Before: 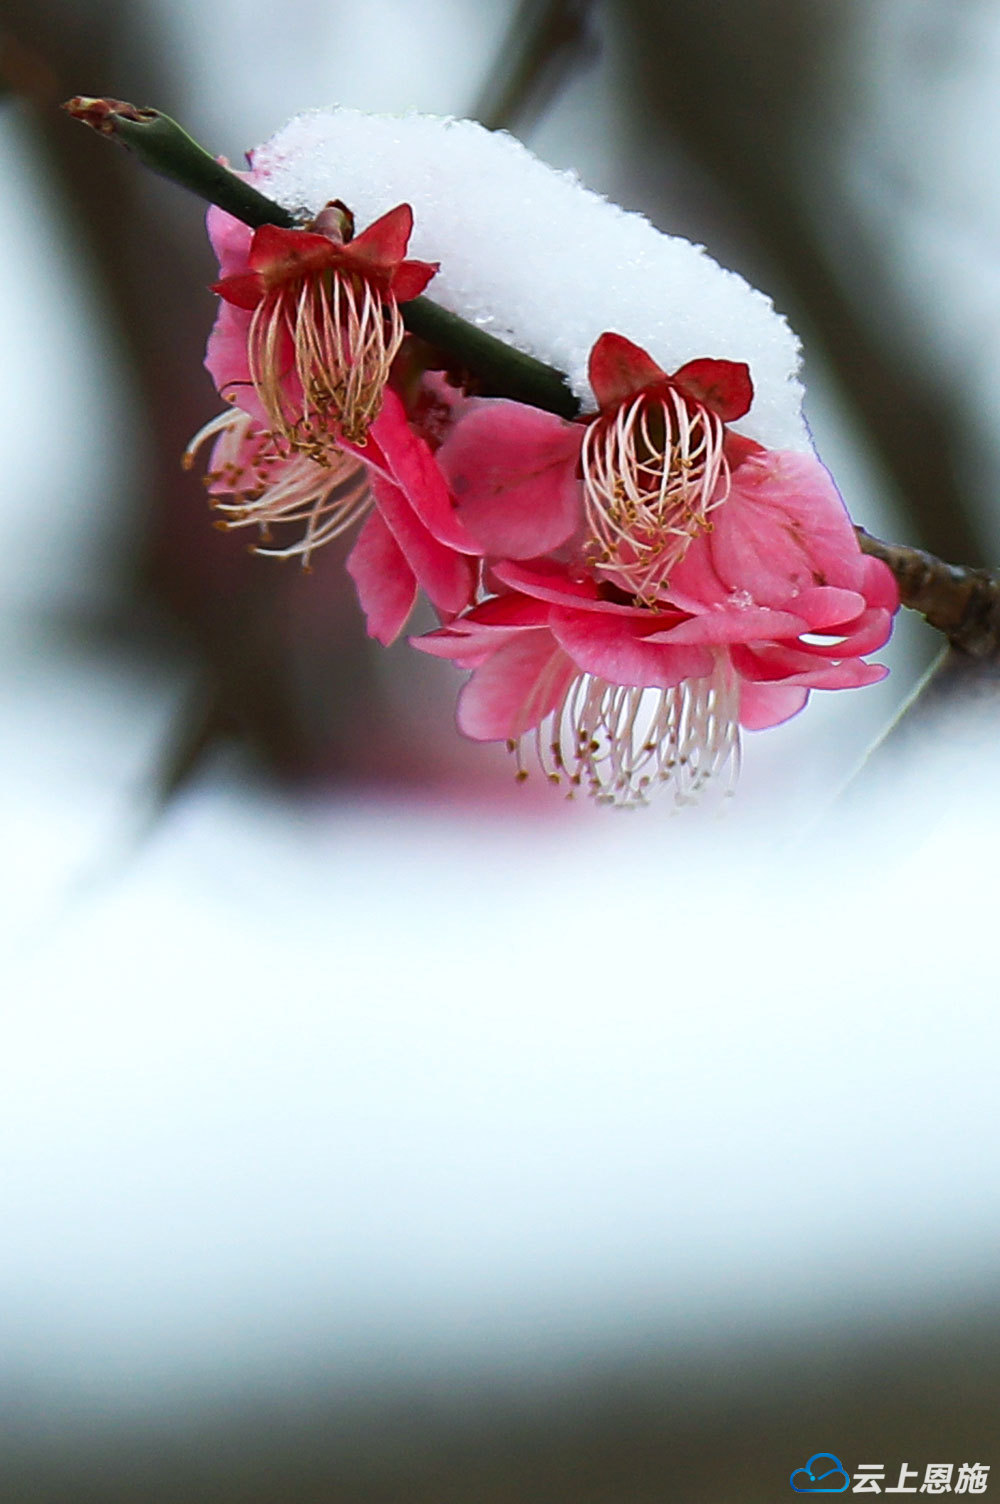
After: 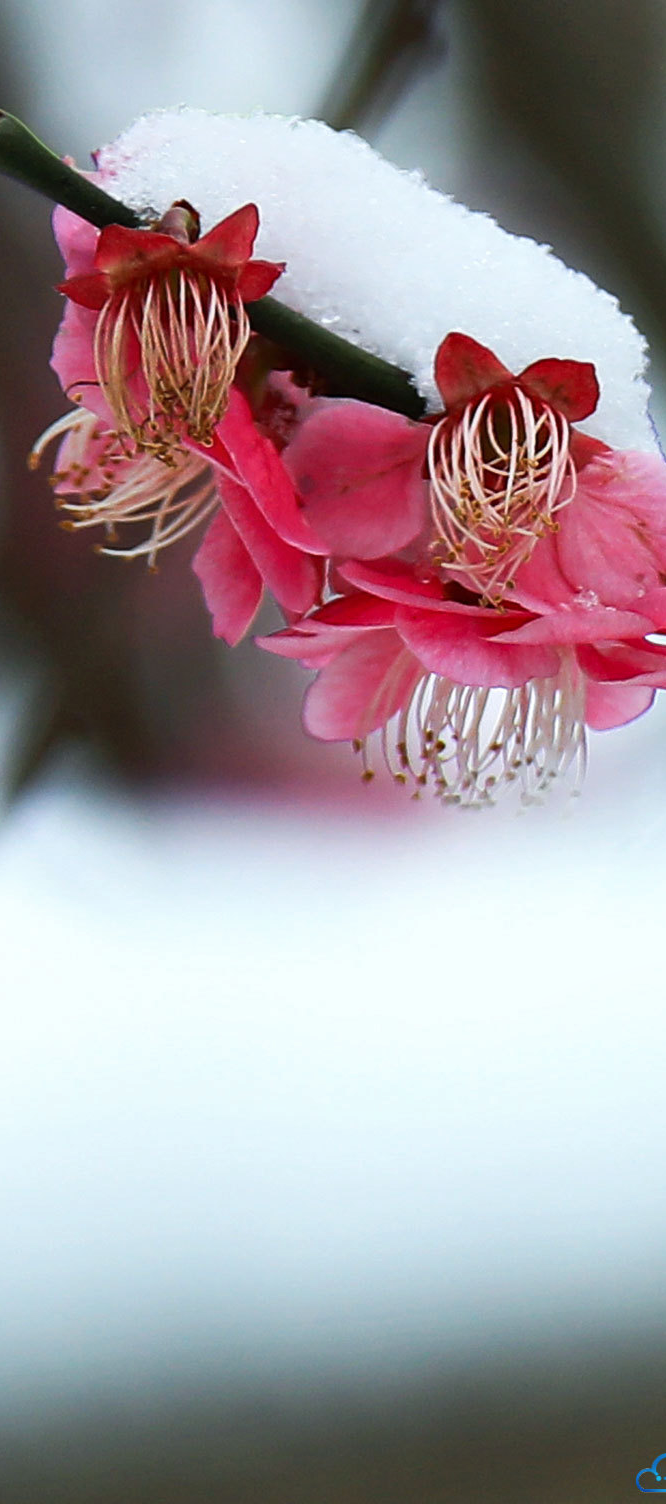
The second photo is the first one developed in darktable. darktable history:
crop: left 15.419%, right 17.914%
shadows and highlights: shadows 37.27, highlights -28.18, soften with gaussian
